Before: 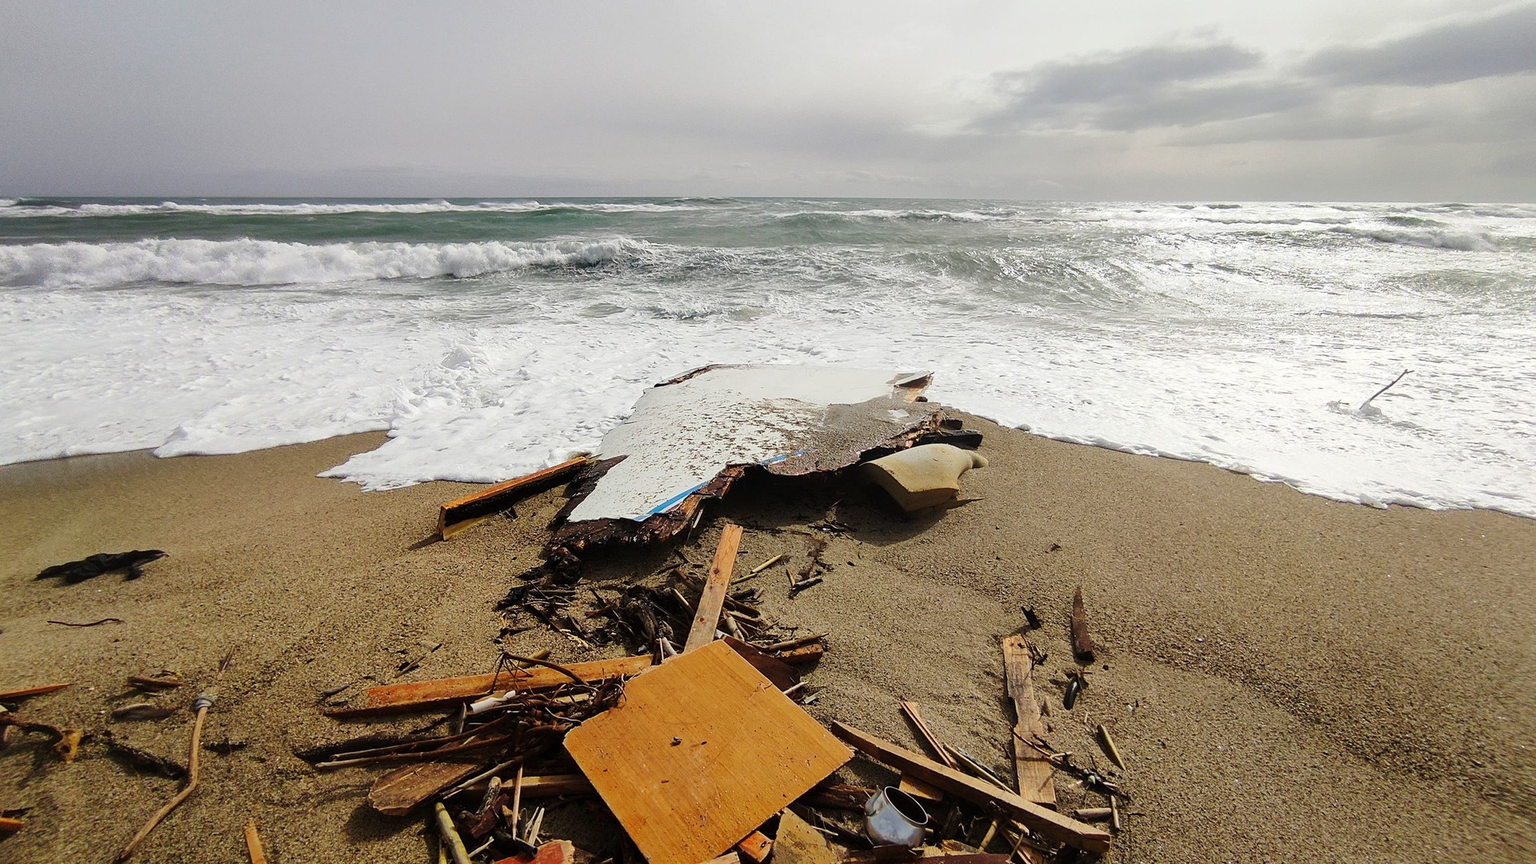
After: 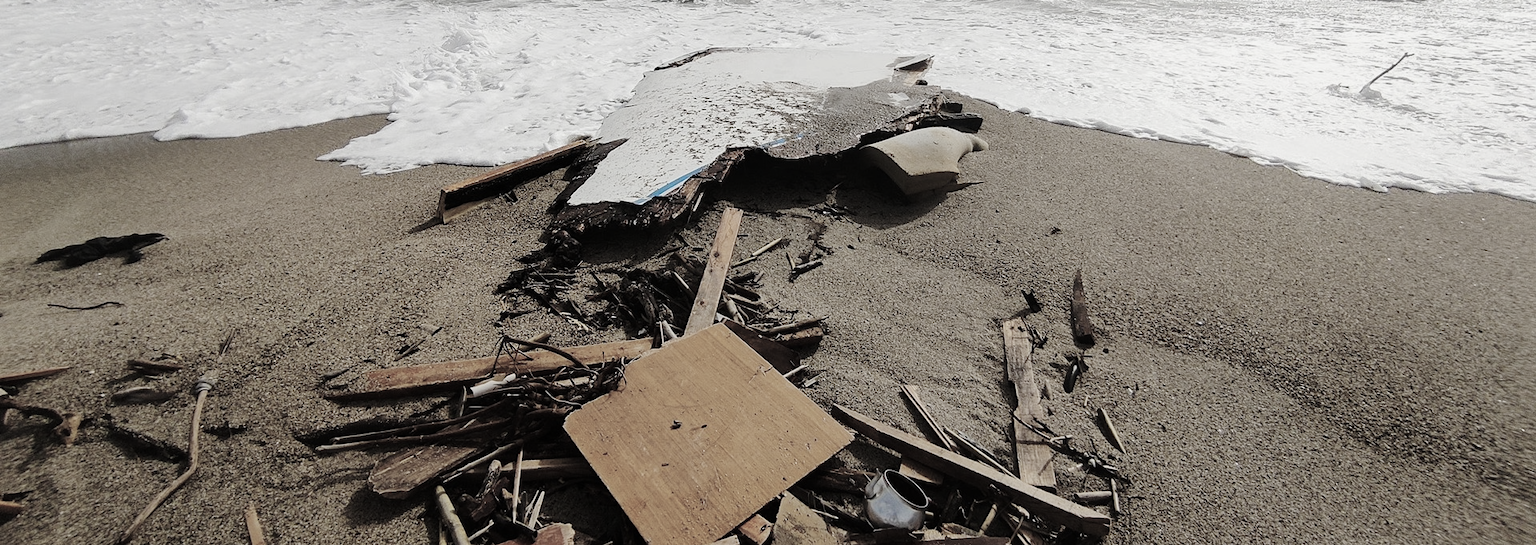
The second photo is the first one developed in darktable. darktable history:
tone curve: curves: ch0 [(0, 0.003) (0.117, 0.101) (0.257, 0.246) (0.408, 0.432) (0.611, 0.653) (0.824, 0.846) (1, 1)]; ch1 [(0, 0) (0.227, 0.197) (0.405, 0.421) (0.501, 0.501) (0.522, 0.53) (0.563, 0.572) (0.589, 0.611) (0.699, 0.709) (0.976, 0.992)]; ch2 [(0, 0) (0.208, 0.176) (0.377, 0.38) (0.5, 0.5) (0.537, 0.534) (0.571, 0.576) (0.681, 0.746) (1, 1)], preserve colors none
crop and rotate: top 36.841%
color zones: curves: ch1 [(0.238, 0.163) (0.476, 0.2) (0.733, 0.322) (0.848, 0.134)]
exposure: exposure -0.157 EV, compensate highlight preservation false
